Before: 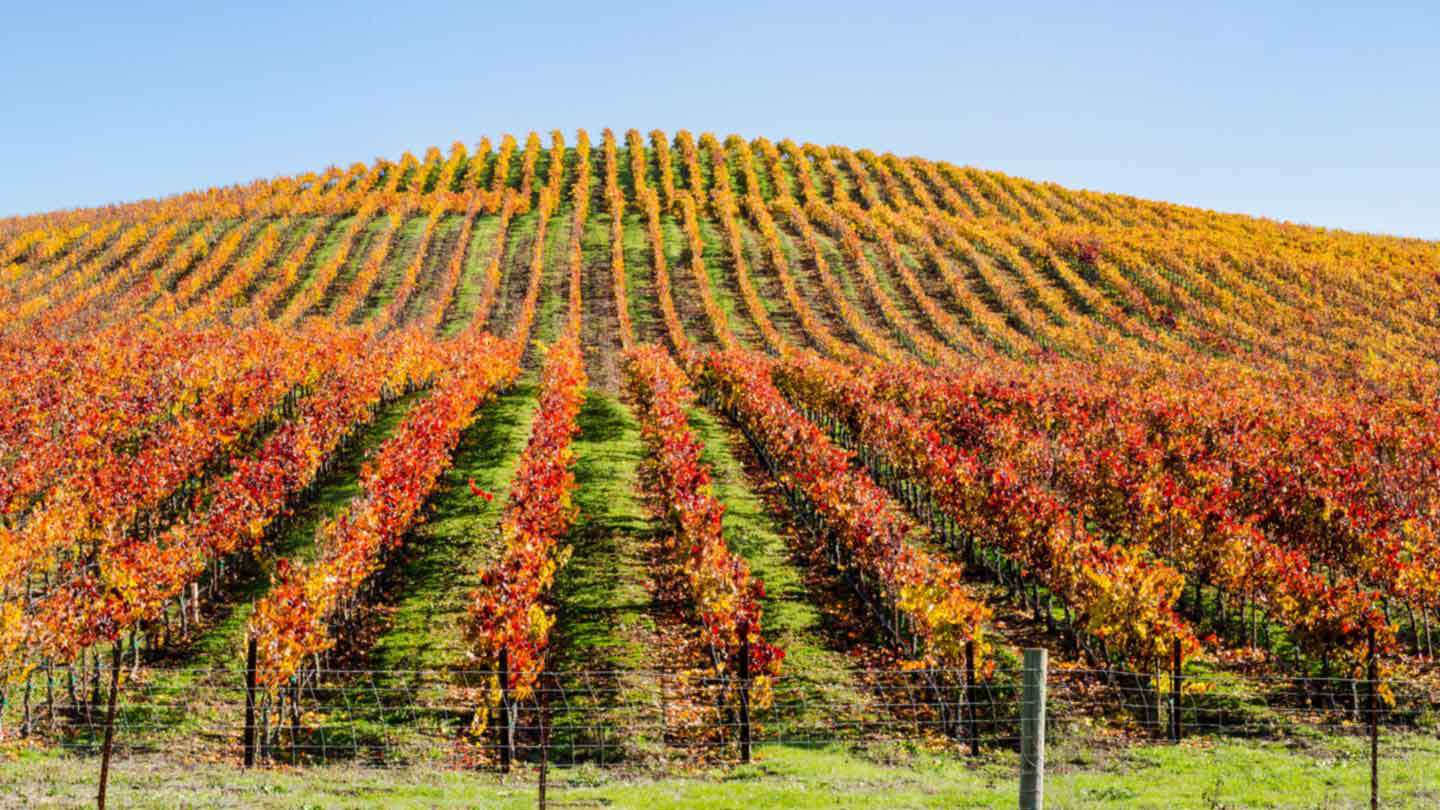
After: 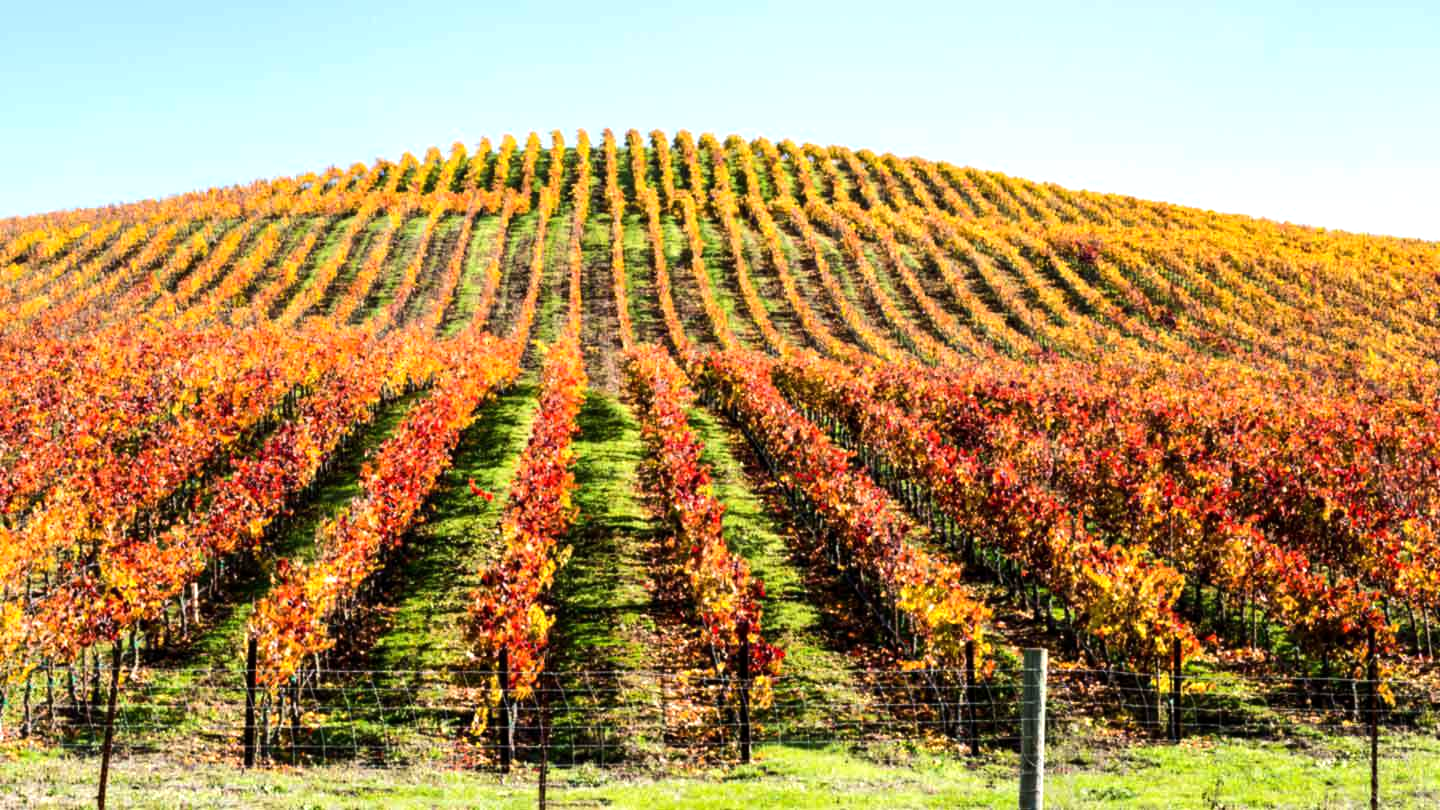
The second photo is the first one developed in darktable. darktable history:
exposure: black level correction 0.001, compensate highlight preservation false
tone equalizer: -8 EV -0.75 EV, -7 EV -0.7 EV, -6 EV -0.6 EV, -5 EV -0.4 EV, -3 EV 0.4 EV, -2 EV 0.6 EV, -1 EV 0.7 EV, +0 EV 0.75 EV, edges refinement/feathering 500, mask exposure compensation -1.57 EV, preserve details no
